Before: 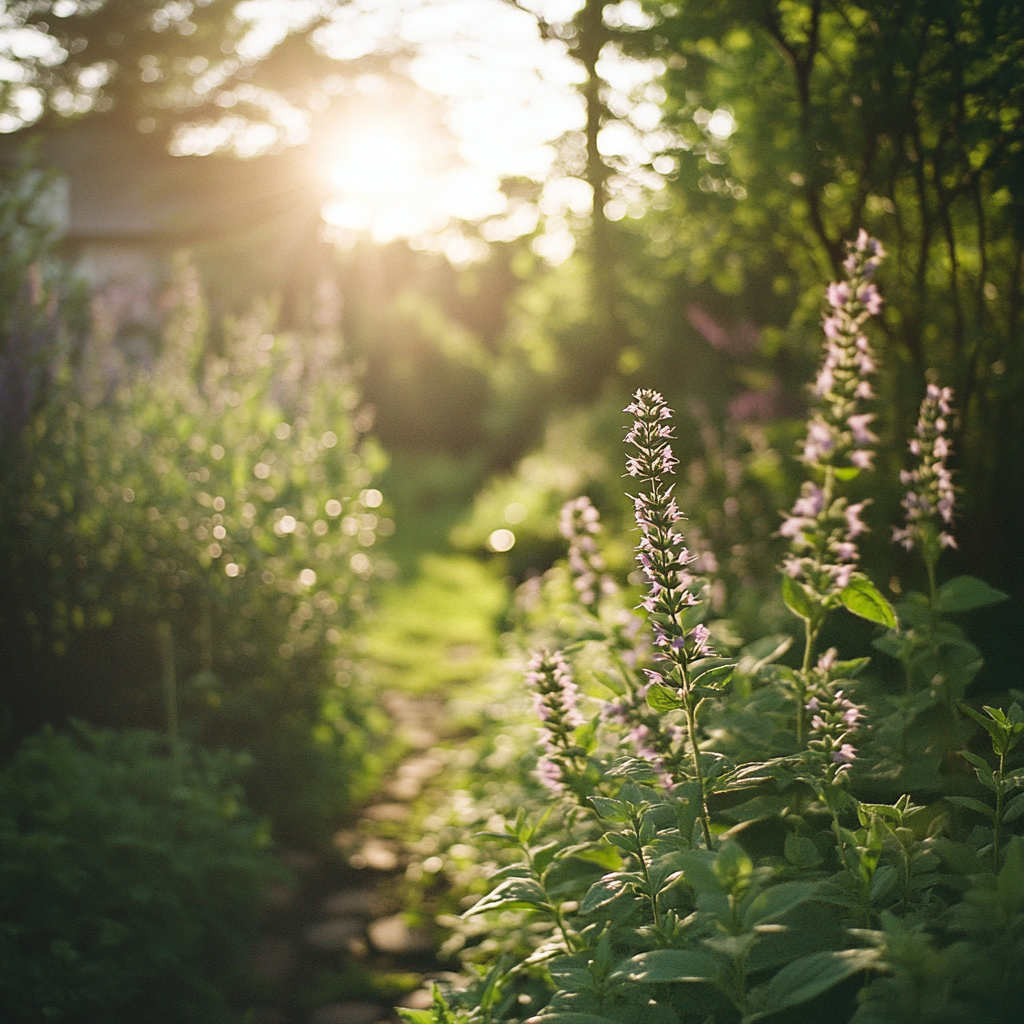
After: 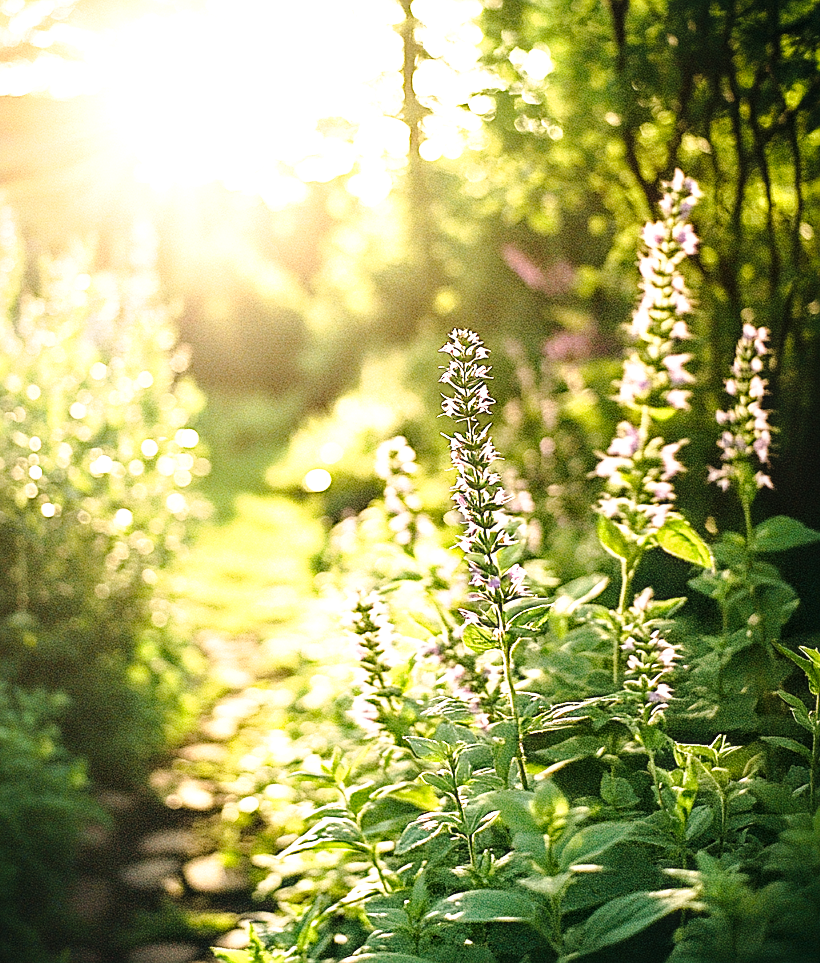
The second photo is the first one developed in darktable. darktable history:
tone equalizer: -8 EV -0.727 EV, -7 EV -0.704 EV, -6 EV -0.608 EV, -5 EV -0.413 EV, -3 EV 0.399 EV, -2 EV 0.6 EV, -1 EV 0.686 EV, +0 EV 0.775 EV, mask exposure compensation -0.507 EV
tone curve: curves: ch0 [(0, 0) (0.136, 0.071) (0.346, 0.366) (0.489, 0.573) (0.66, 0.748) (0.858, 0.926) (1, 0.977)]; ch1 [(0, 0) (0.353, 0.344) (0.45, 0.46) (0.498, 0.498) (0.521, 0.512) (0.563, 0.559) (0.592, 0.605) (0.641, 0.673) (1, 1)]; ch2 [(0, 0) (0.333, 0.346) (0.375, 0.375) (0.424, 0.43) (0.476, 0.492) (0.502, 0.502) (0.524, 0.531) (0.579, 0.61) (0.612, 0.644) (0.641, 0.722) (1, 1)], preserve colors none
crop and rotate: left 18.007%, top 5.891%, right 1.859%
haze removal: adaptive false
sharpen: on, module defaults
local contrast: on, module defaults
exposure: black level correction 0, exposure 0.691 EV, compensate highlight preservation false
